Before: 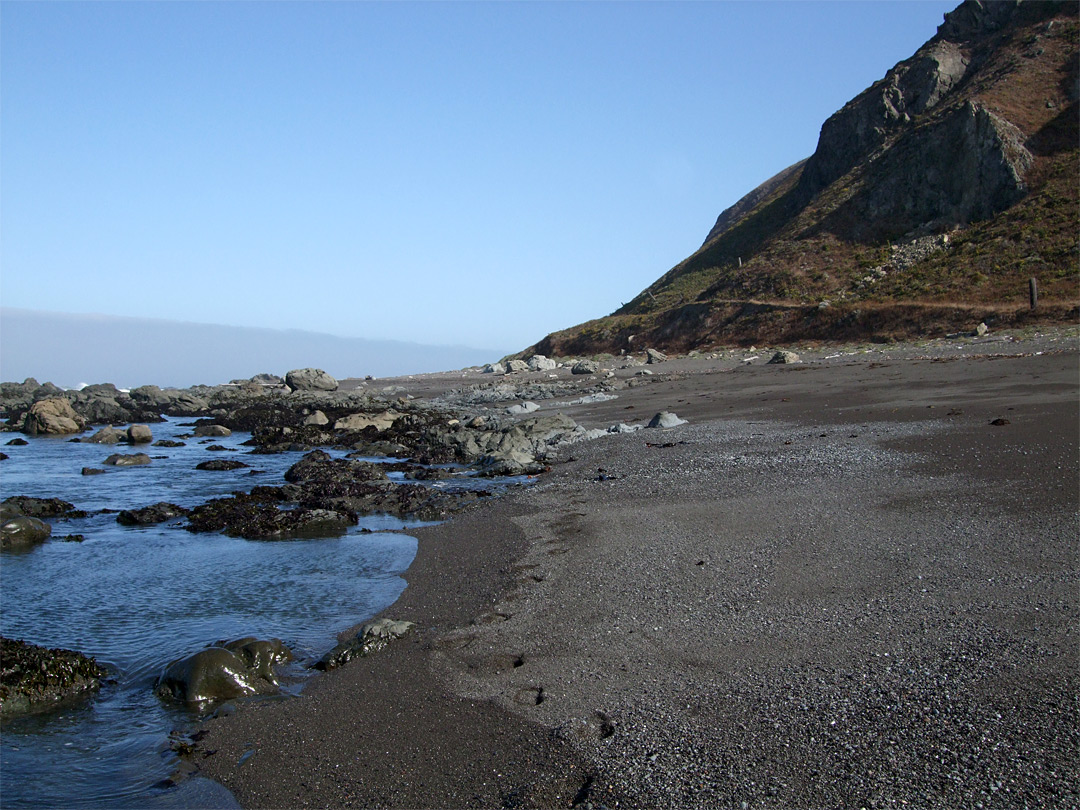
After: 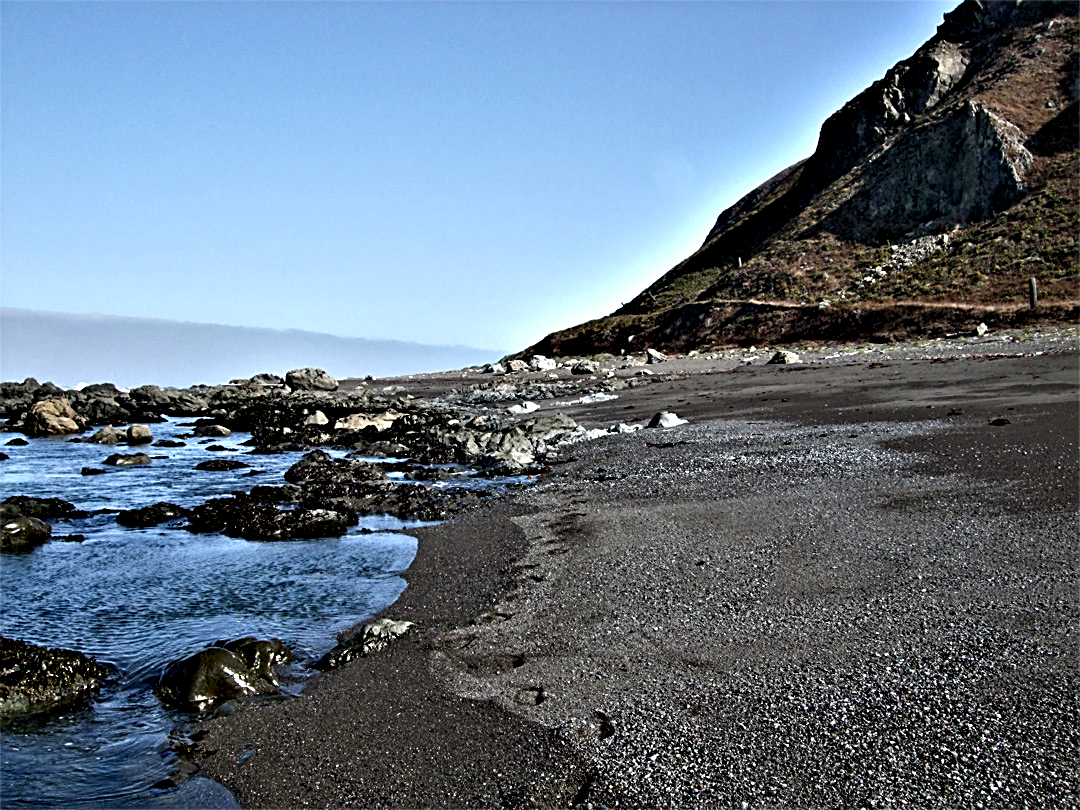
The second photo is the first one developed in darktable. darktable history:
sharpen: on, module defaults
contrast equalizer: octaves 7, y [[0.48, 0.654, 0.731, 0.706, 0.772, 0.382], [0.55 ×6], [0 ×6], [0 ×6], [0 ×6]]
